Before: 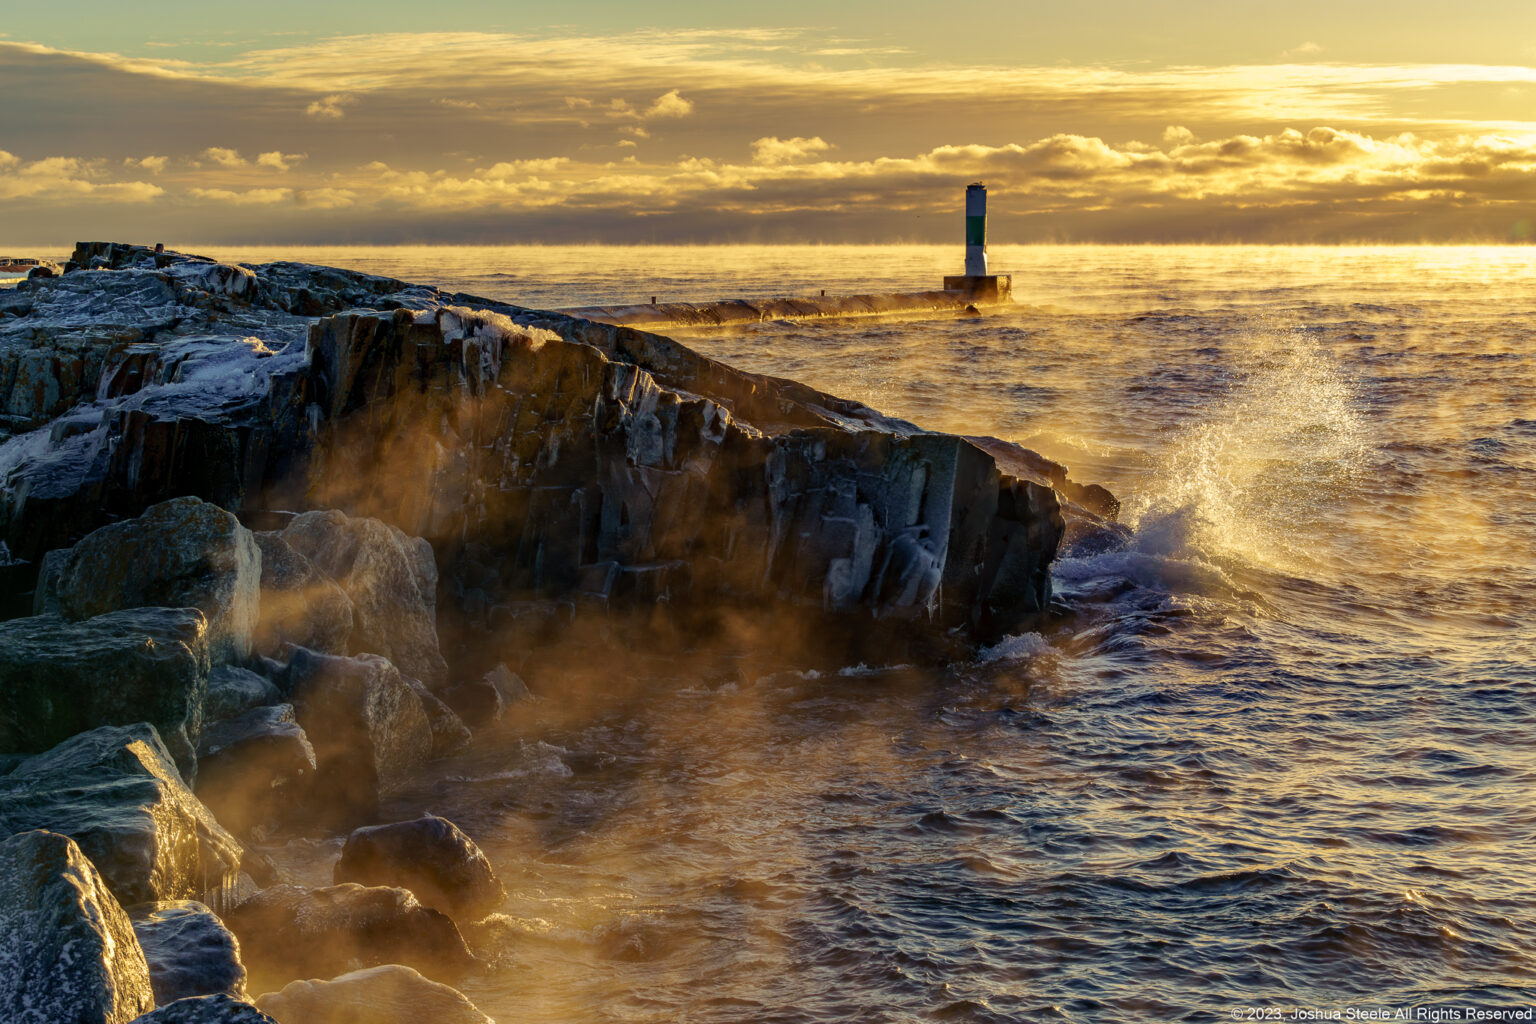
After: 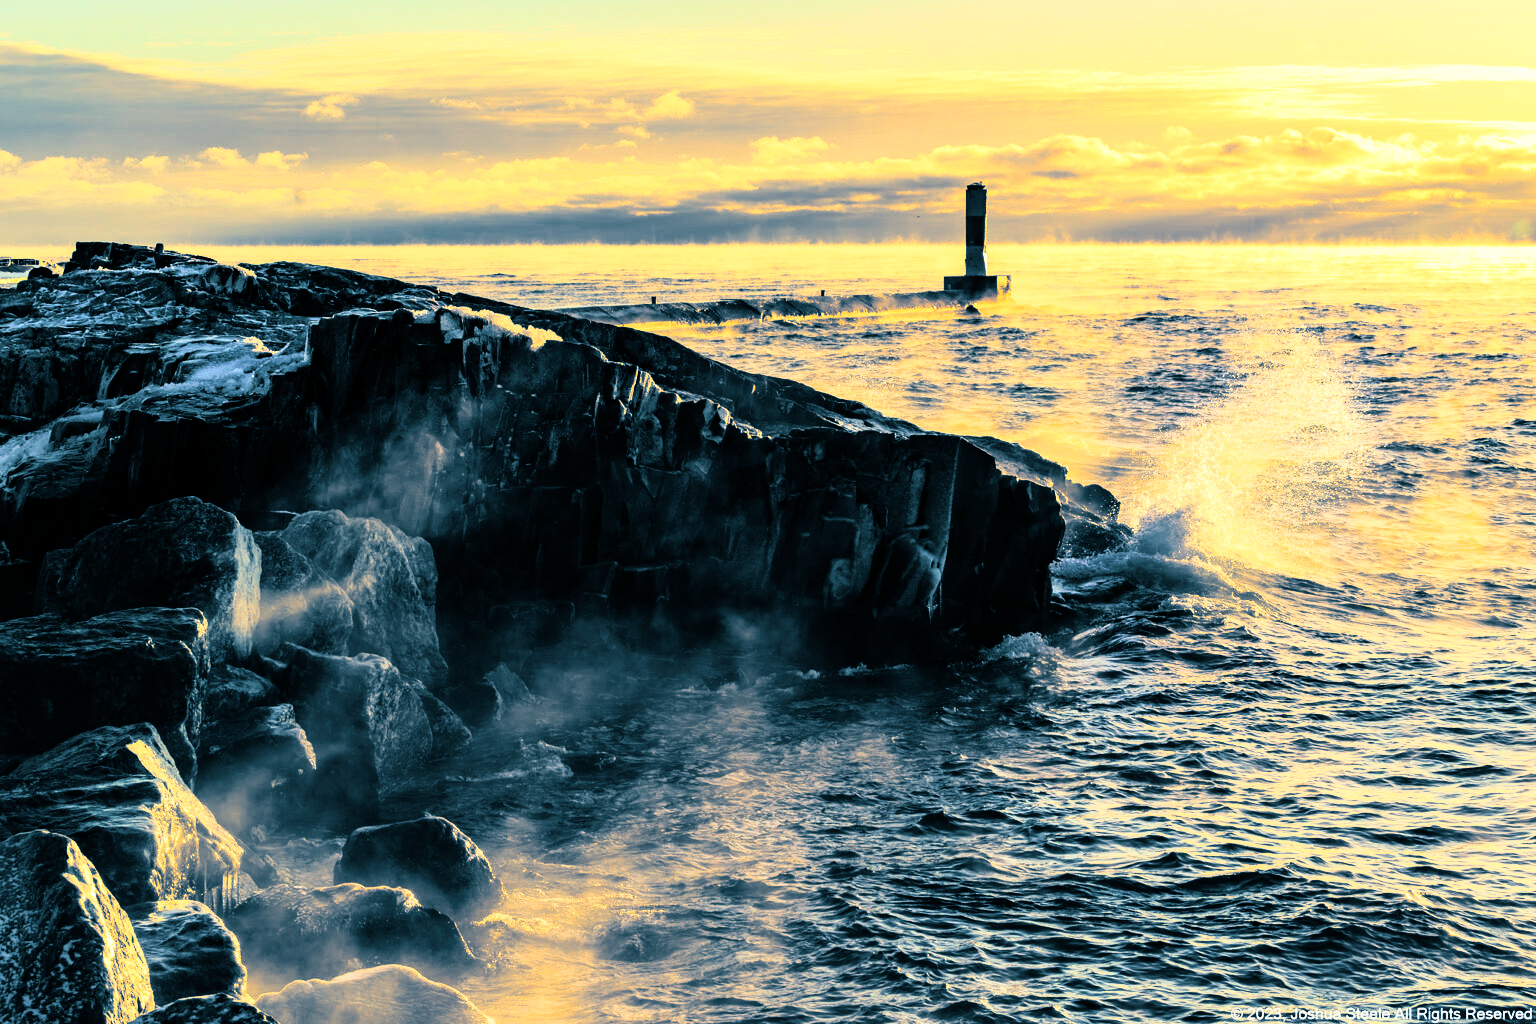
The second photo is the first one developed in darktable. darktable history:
white balance: red 0.978, blue 0.999
rgb curve: curves: ch0 [(0, 0) (0.21, 0.15) (0.24, 0.21) (0.5, 0.75) (0.75, 0.96) (0.89, 0.99) (1, 1)]; ch1 [(0, 0.02) (0.21, 0.13) (0.25, 0.2) (0.5, 0.67) (0.75, 0.9) (0.89, 0.97) (1, 1)]; ch2 [(0, 0.02) (0.21, 0.13) (0.25, 0.2) (0.5, 0.67) (0.75, 0.9) (0.89, 0.97) (1, 1)], compensate middle gray true
split-toning: shadows › hue 212.4°, balance -70
